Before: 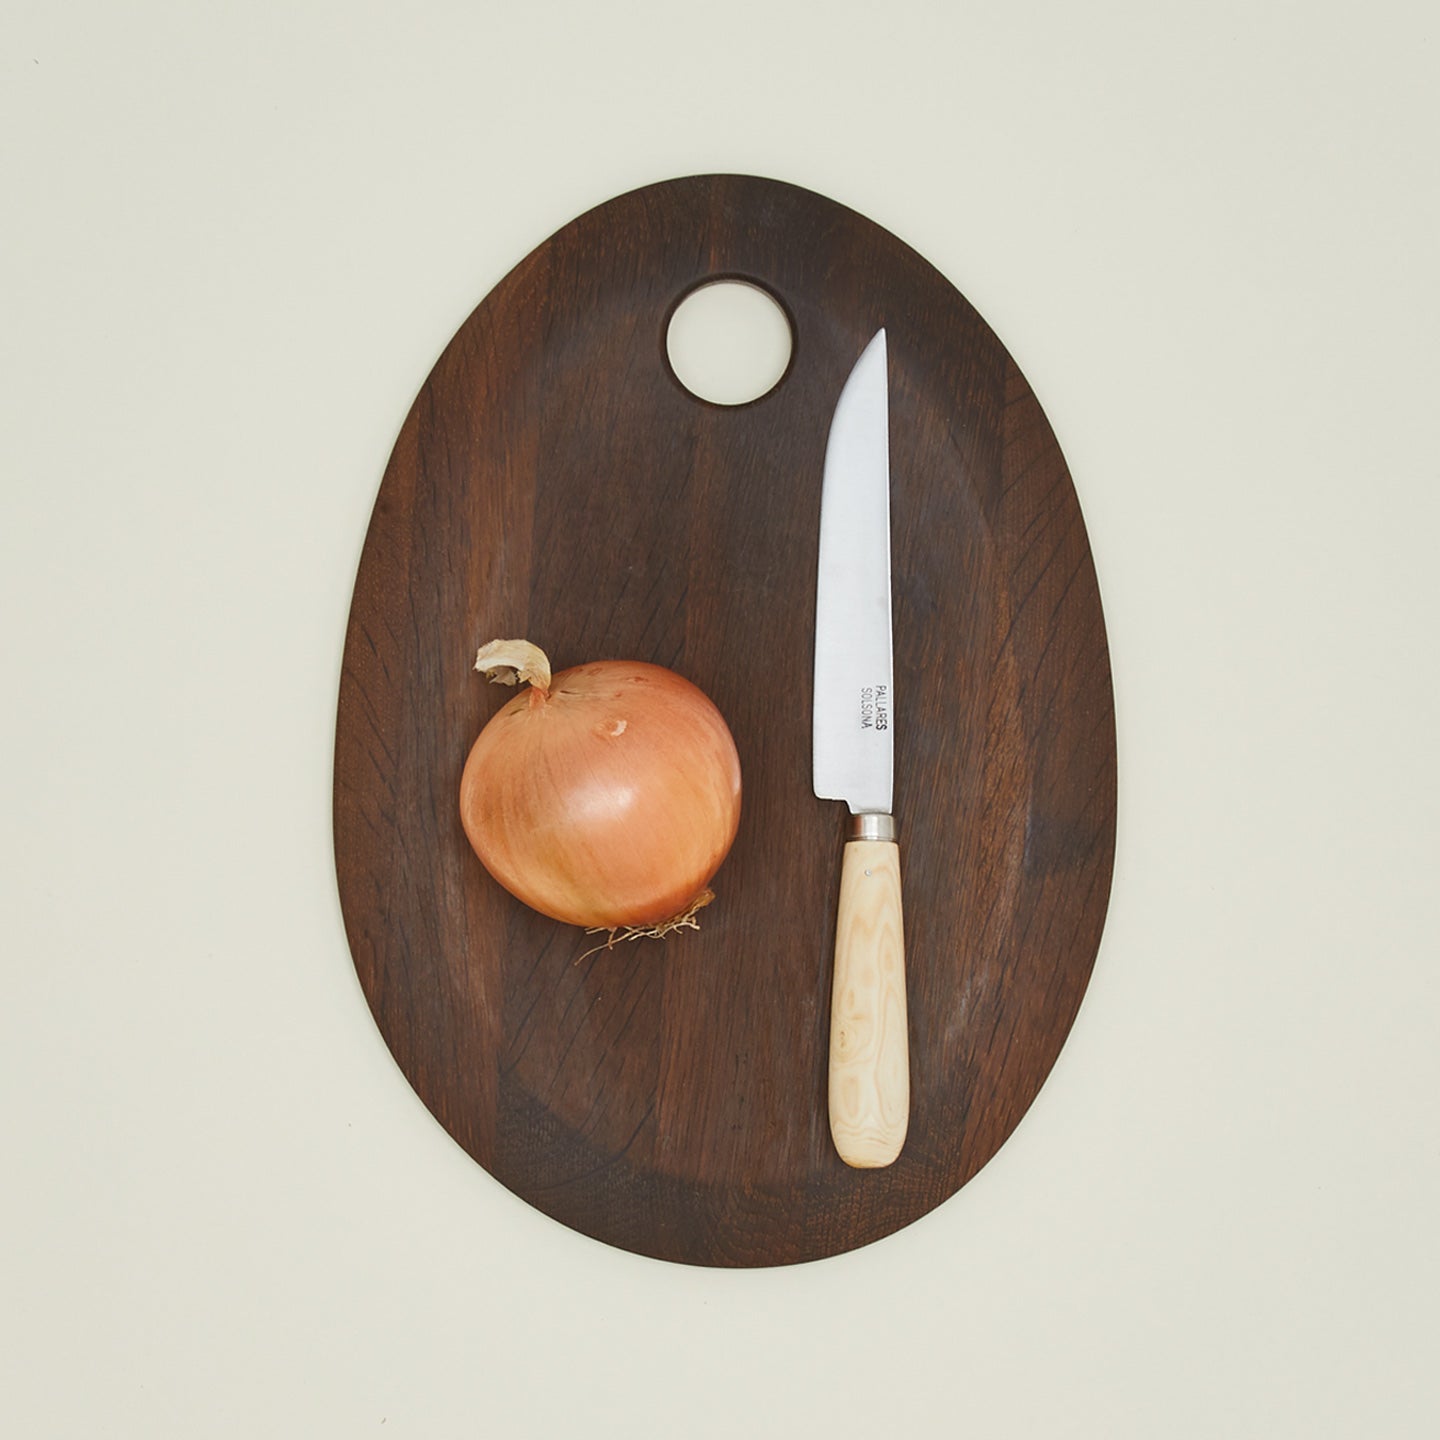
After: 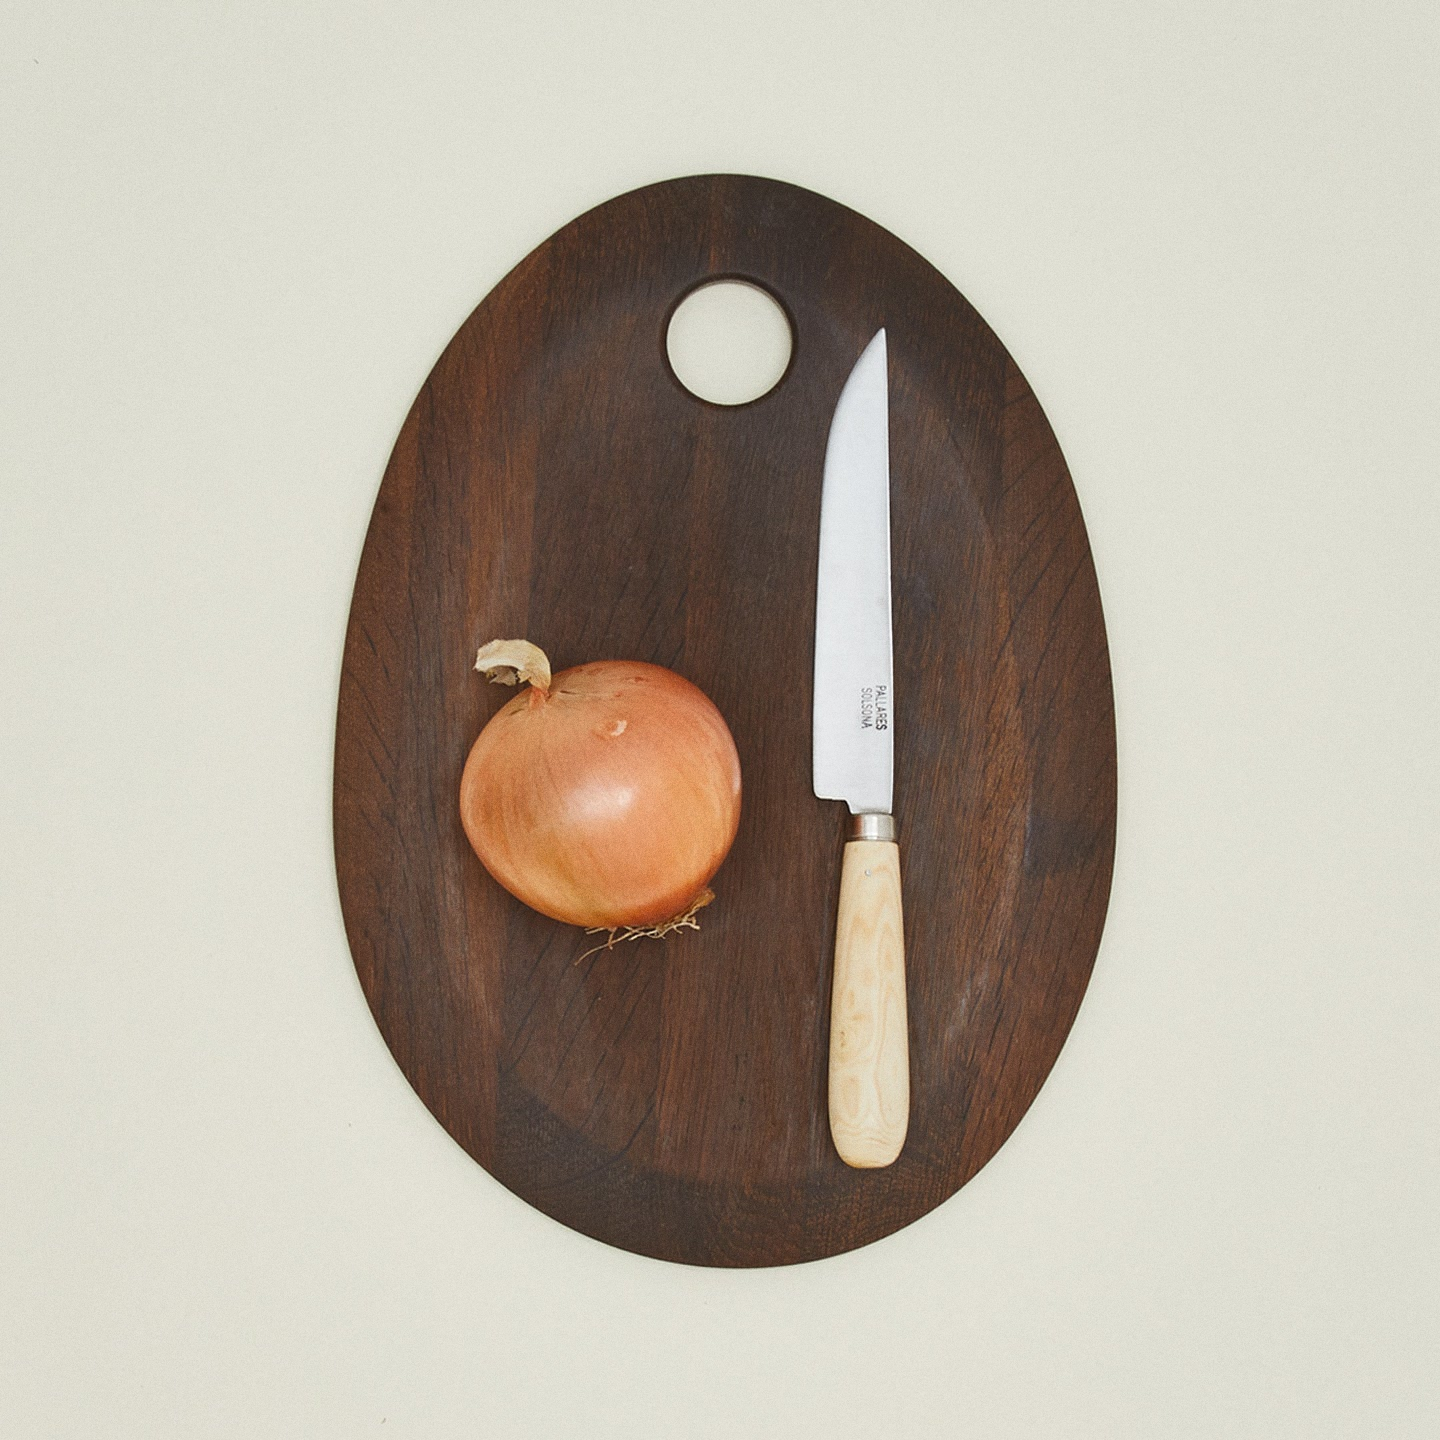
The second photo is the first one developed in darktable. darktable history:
grain: coarseness 0.09 ISO
